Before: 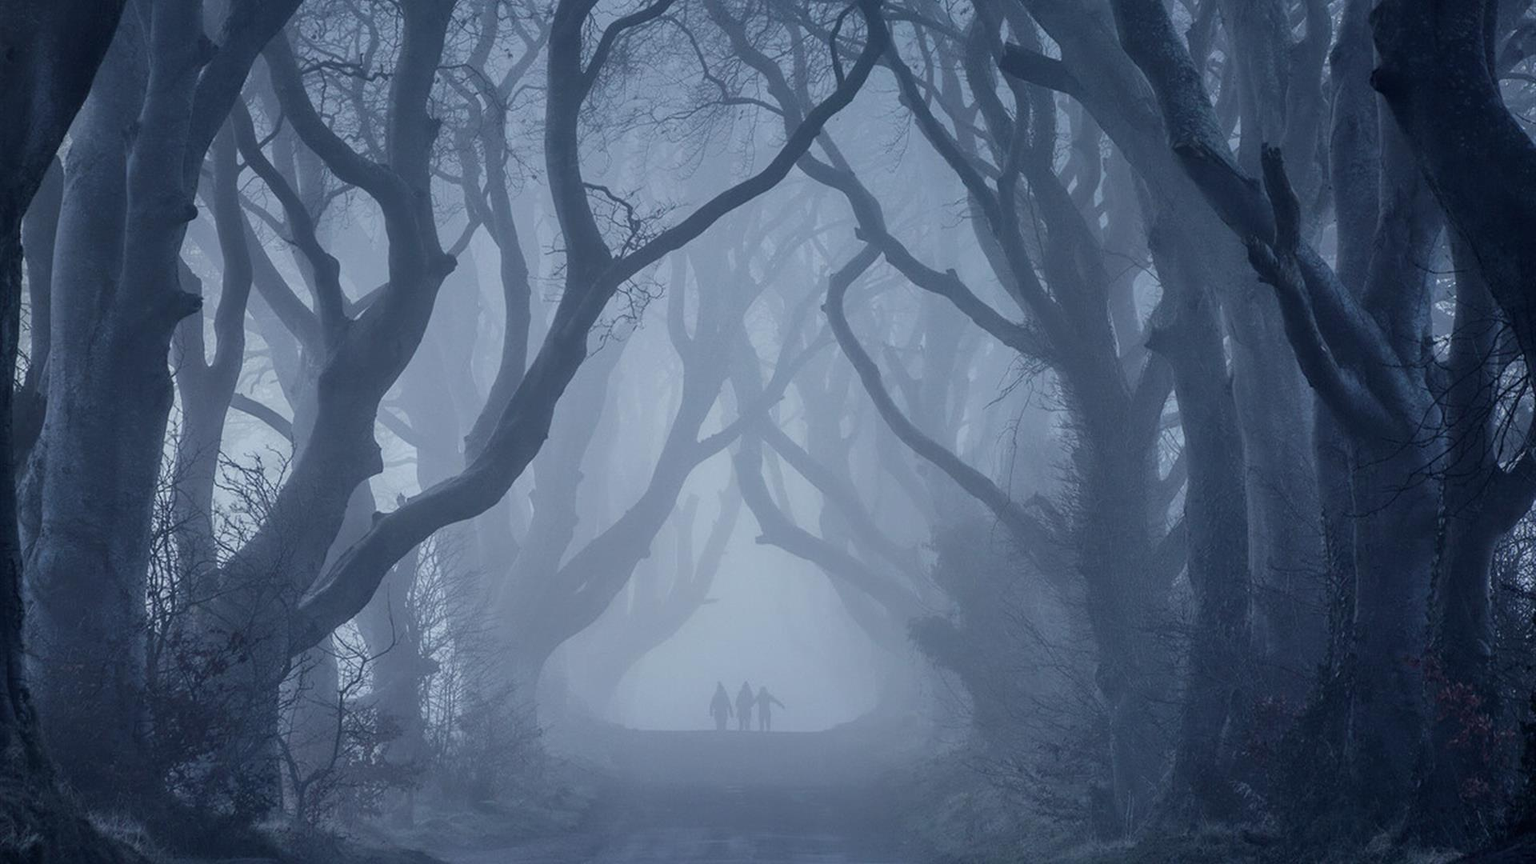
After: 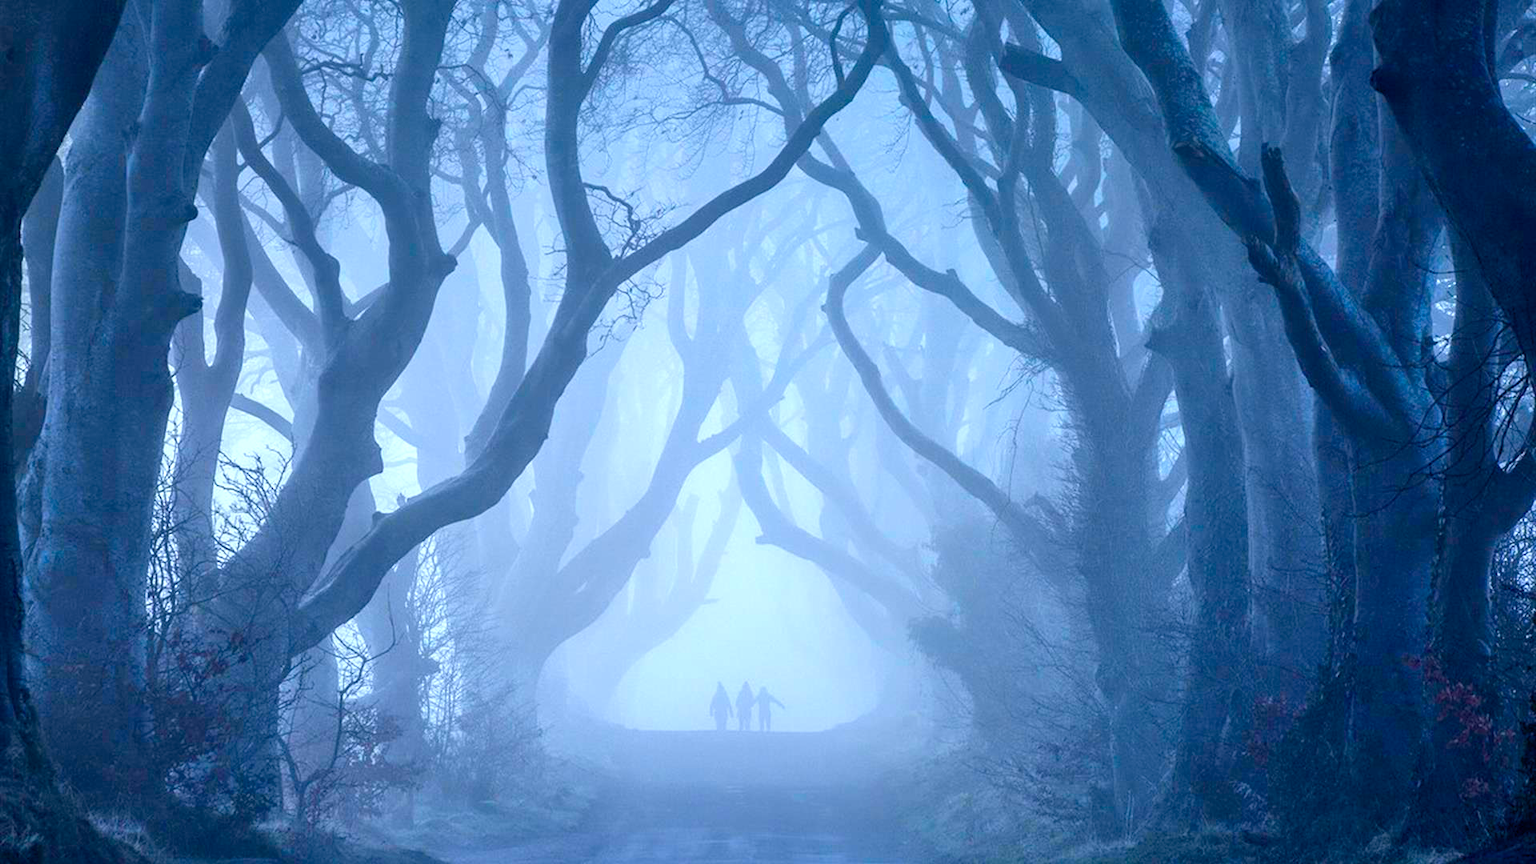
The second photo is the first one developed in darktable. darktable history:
exposure: black level correction 0.001, exposure 1.035 EV, compensate exposure bias true, compensate highlight preservation false
color balance rgb: shadows lift › luminance -19.619%, linear chroma grading › global chroma 49.581%, perceptual saturation grading › global saturation 17.193%, global vibrance 6.309%
